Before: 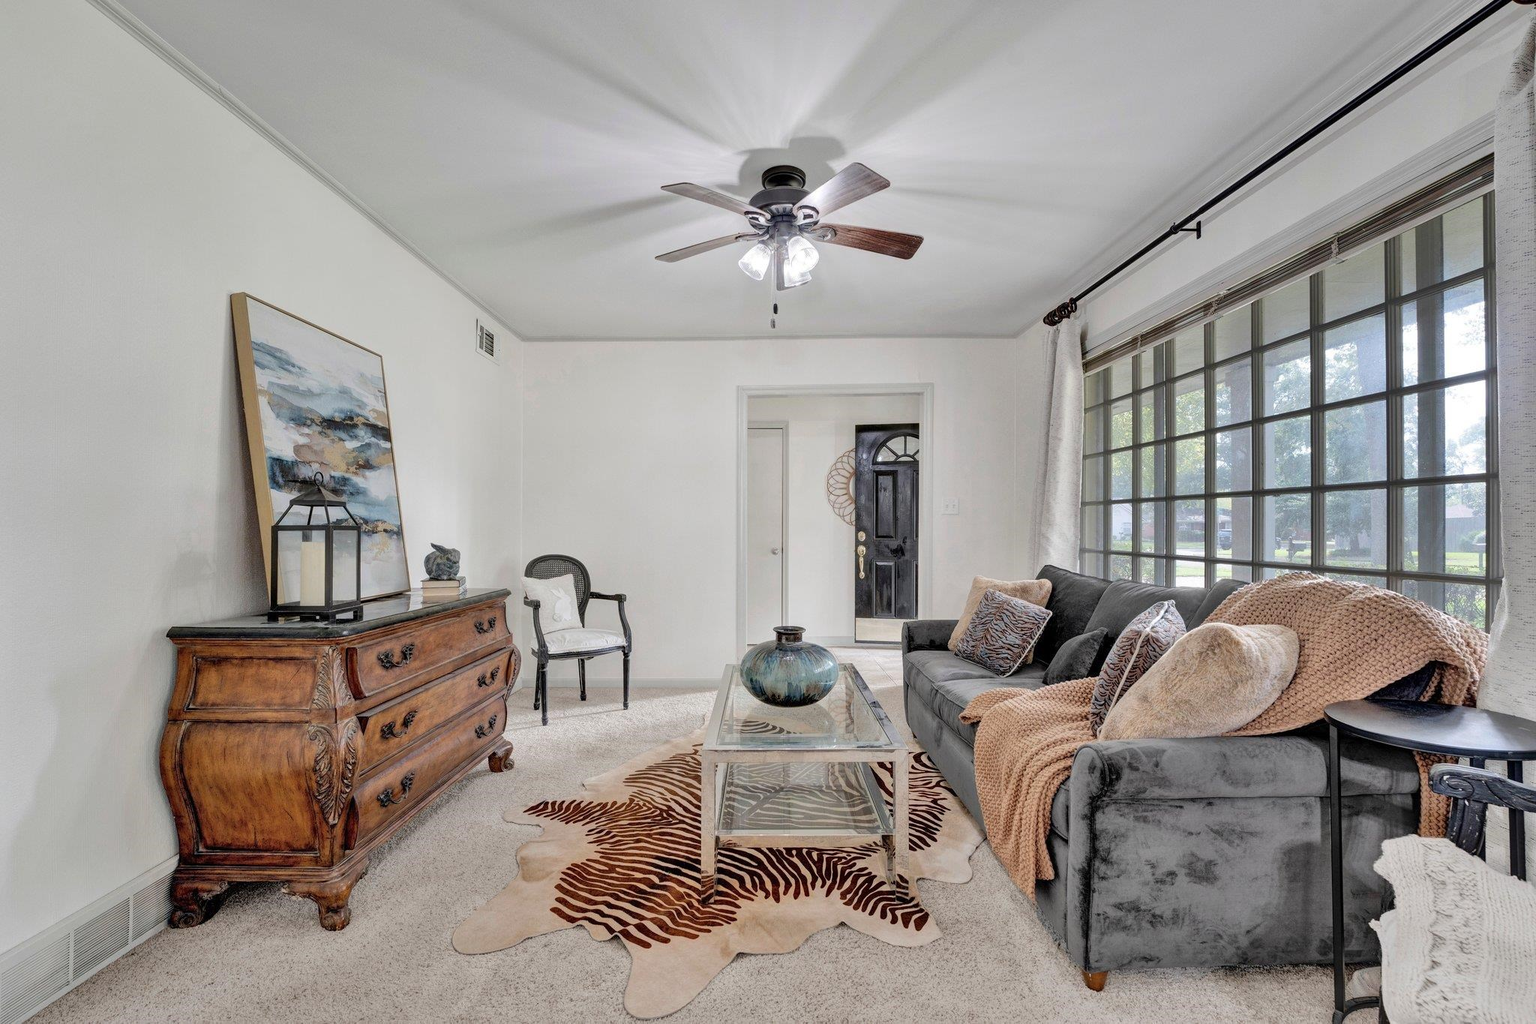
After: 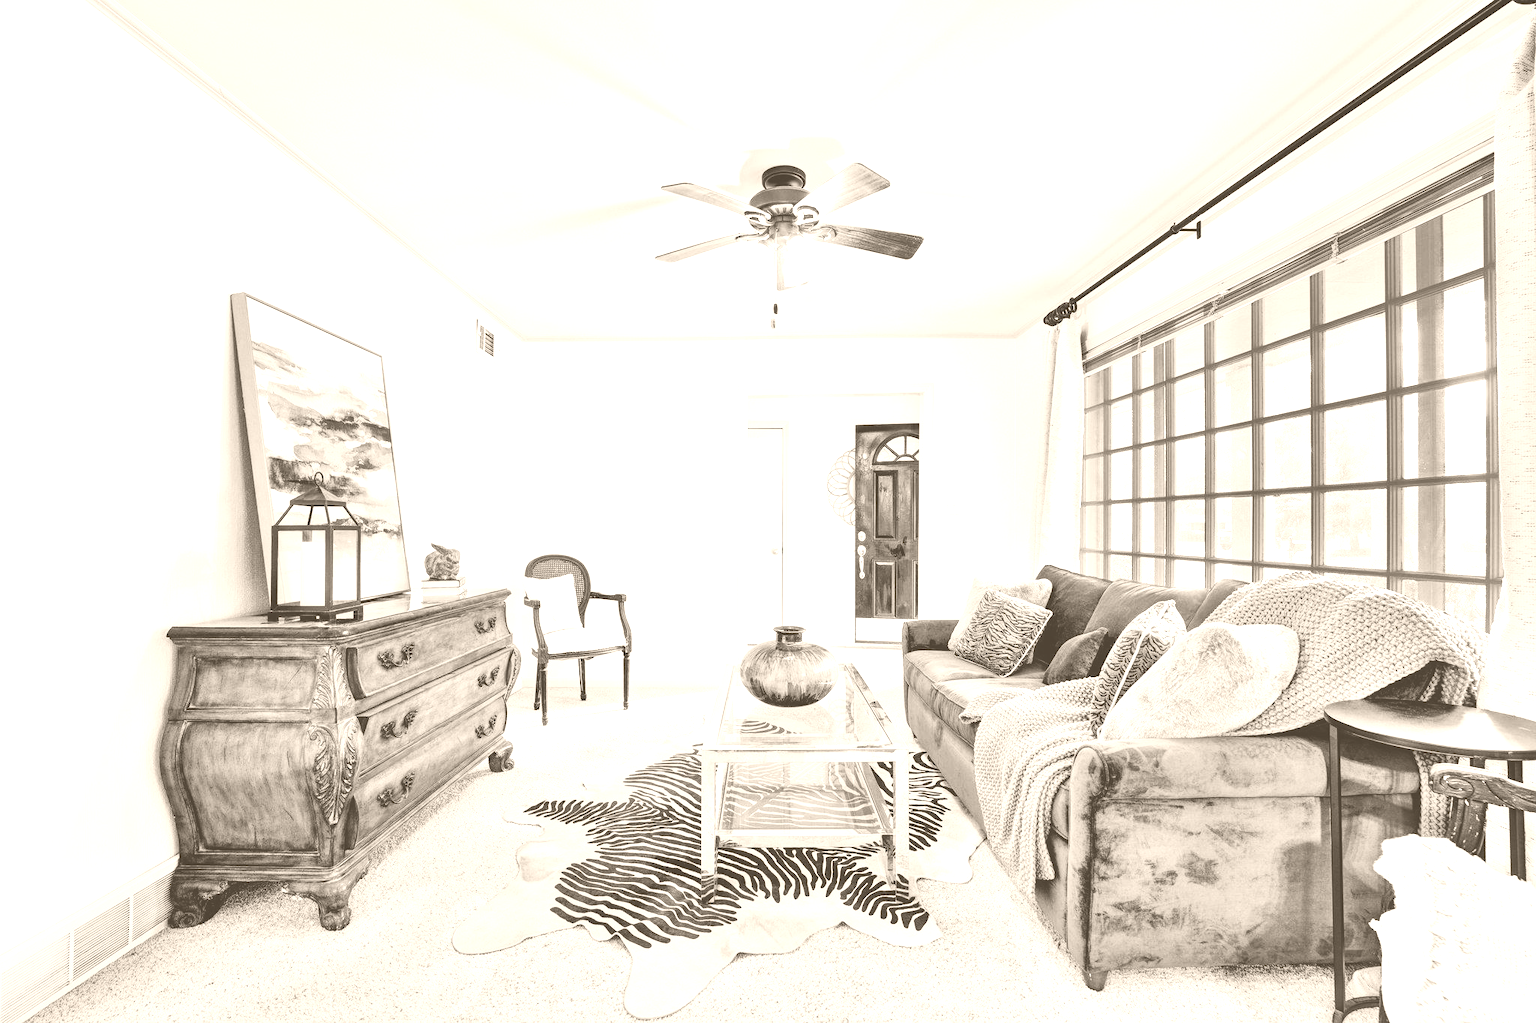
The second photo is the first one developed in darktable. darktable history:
white balance: red 0.978, blue 0.999
colorize: hue 34.49°, saturation 35.33%, source mix 100%, version 1
tone curve: curves: ch0 [(0, 0) (0.239, 0.248) (0.508, 0.606) (0.826, 0.855) (1, 0.945)]; ch1 [(0, 0) (0.401, 0.42) (0.442, 0.47) (0.492, 0.498) (0.511, 0.516) (0.555, 0.586) (0.681, 0.739) (1, 1)]; ch2 [(0, 0) (0.411, 0.433) (0.5, 0.504) (0.545, 0.574) (1, 1)], color space Lab, independent channels, preserve colors none
